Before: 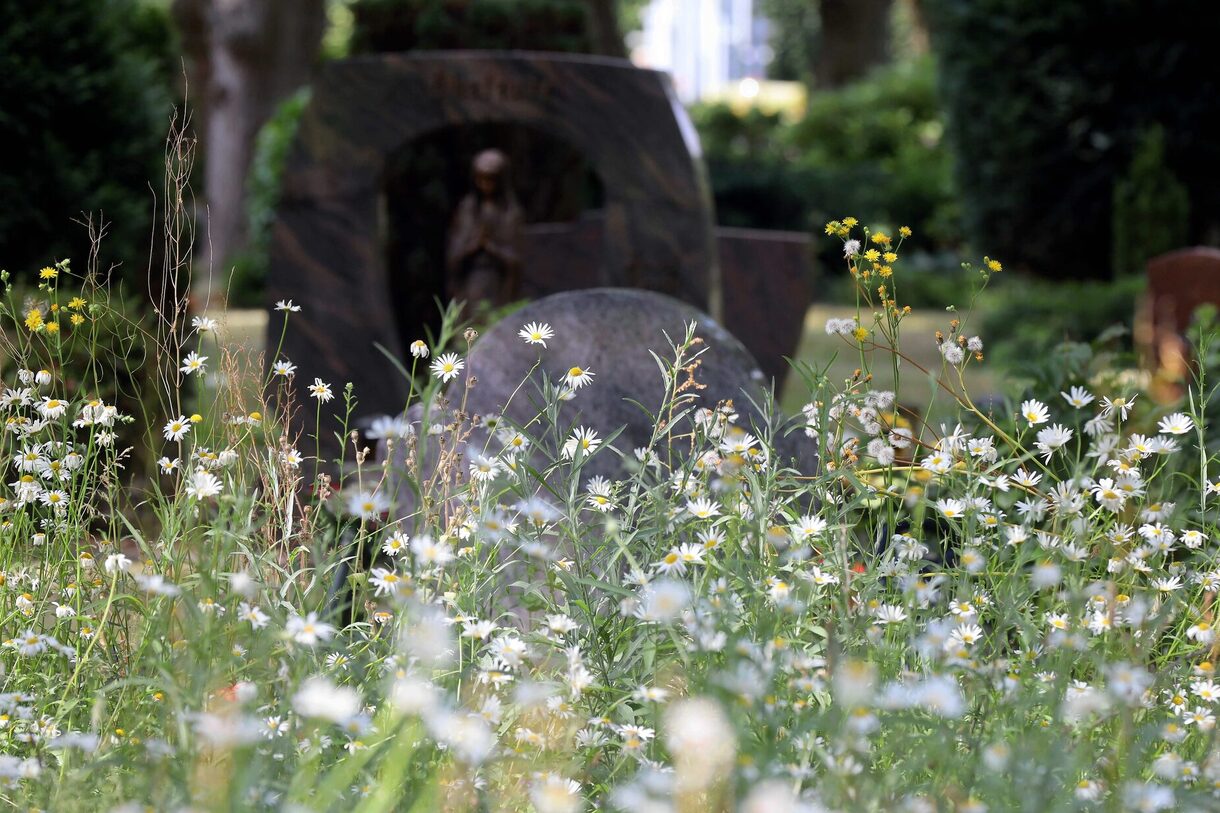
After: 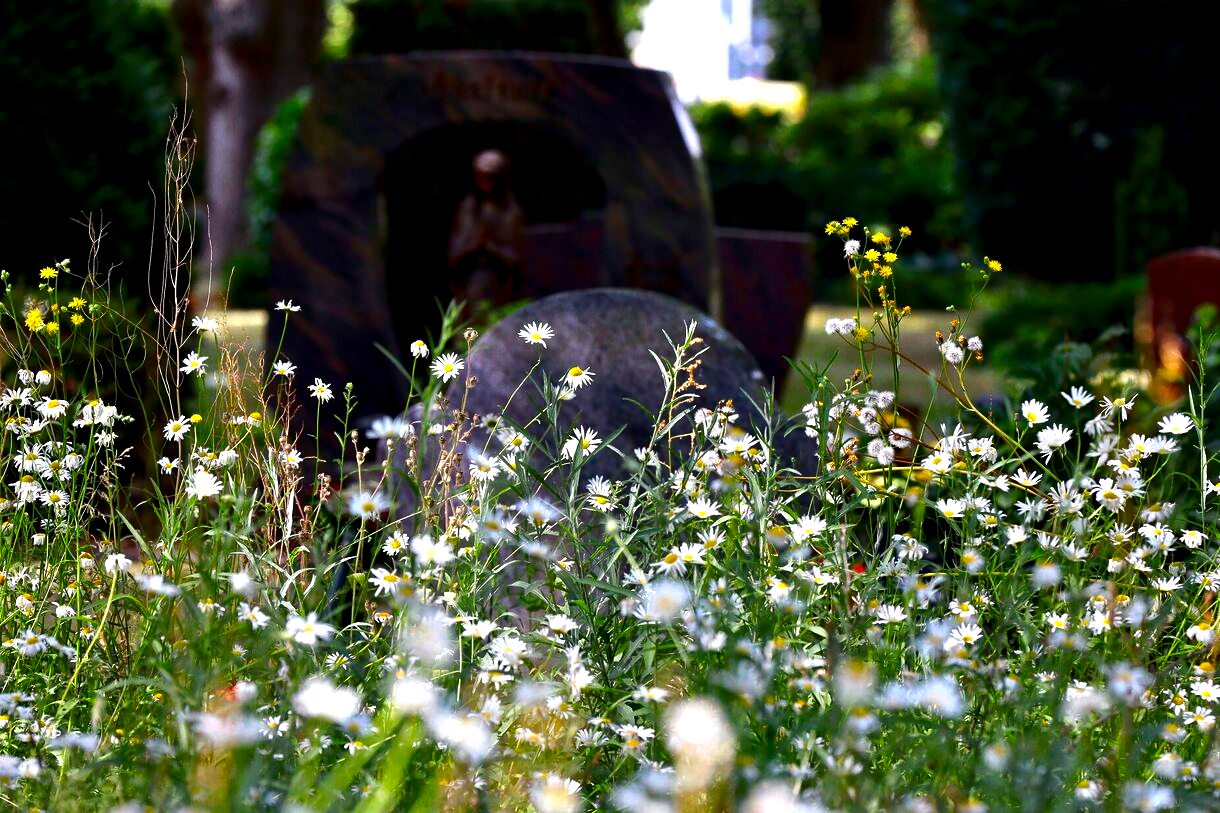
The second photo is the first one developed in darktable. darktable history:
contrast equalizer: octaves 7, y [[0.6 ×6], [0.55 ×6], [0 ×6], [0 ×6], [0 ×6]]
color balance rgb: perceptual saturation grading › global saturation 31.22%
contrast brightness saturation: brightness -0.247, saturation 0.204
